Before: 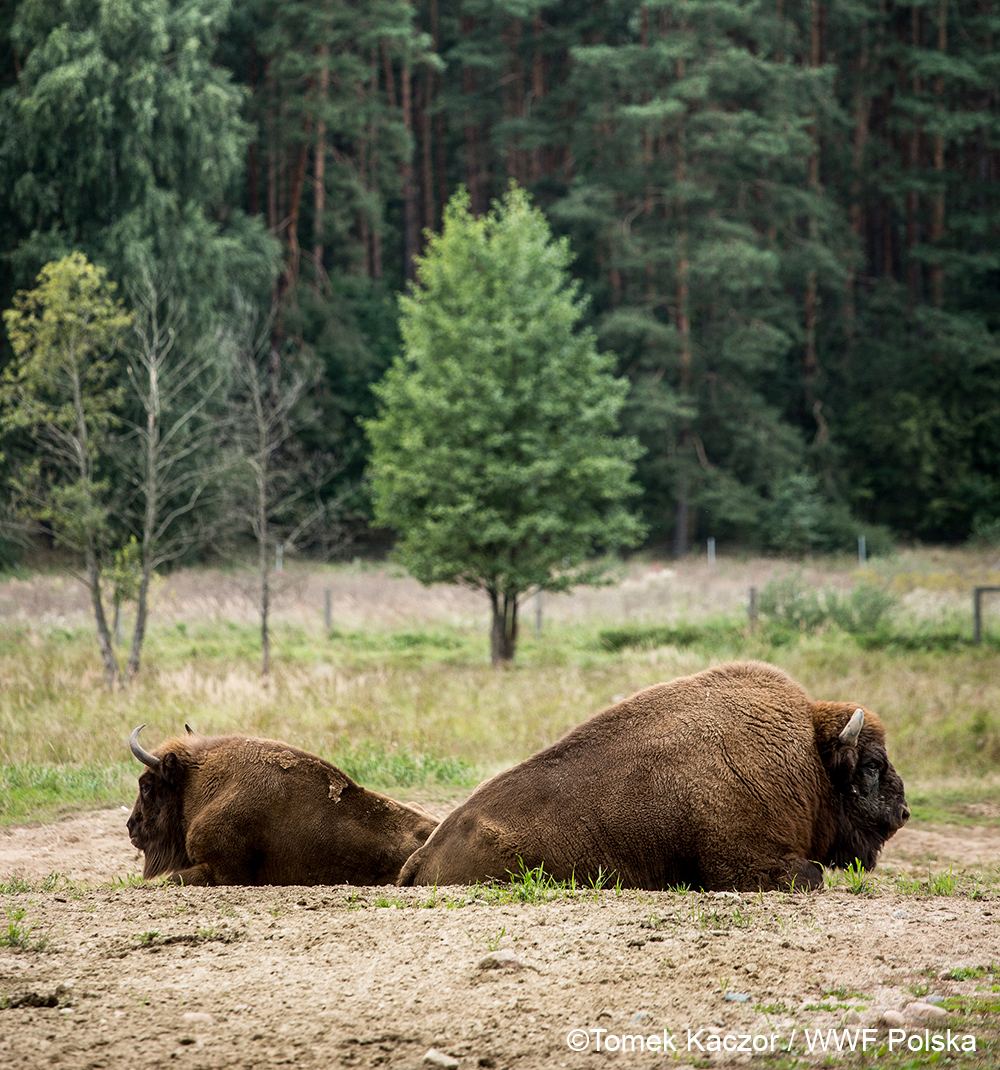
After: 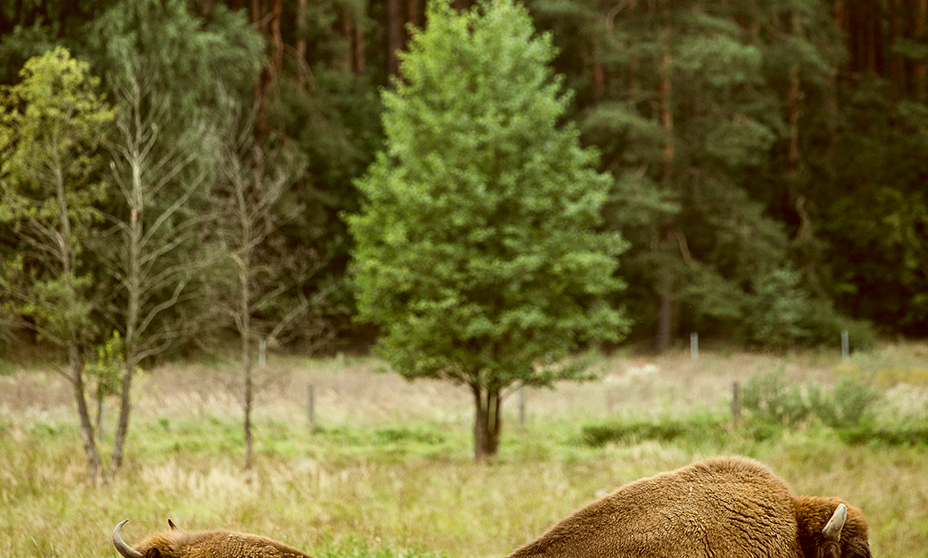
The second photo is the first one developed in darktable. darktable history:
color correction: highlights a* -5.3, highlights b* 9.8, shadows a* 9.8, shadows b* 24.26
crop: left 1.744%, top 19.225%, right 5.069%, bottom 28.357%
